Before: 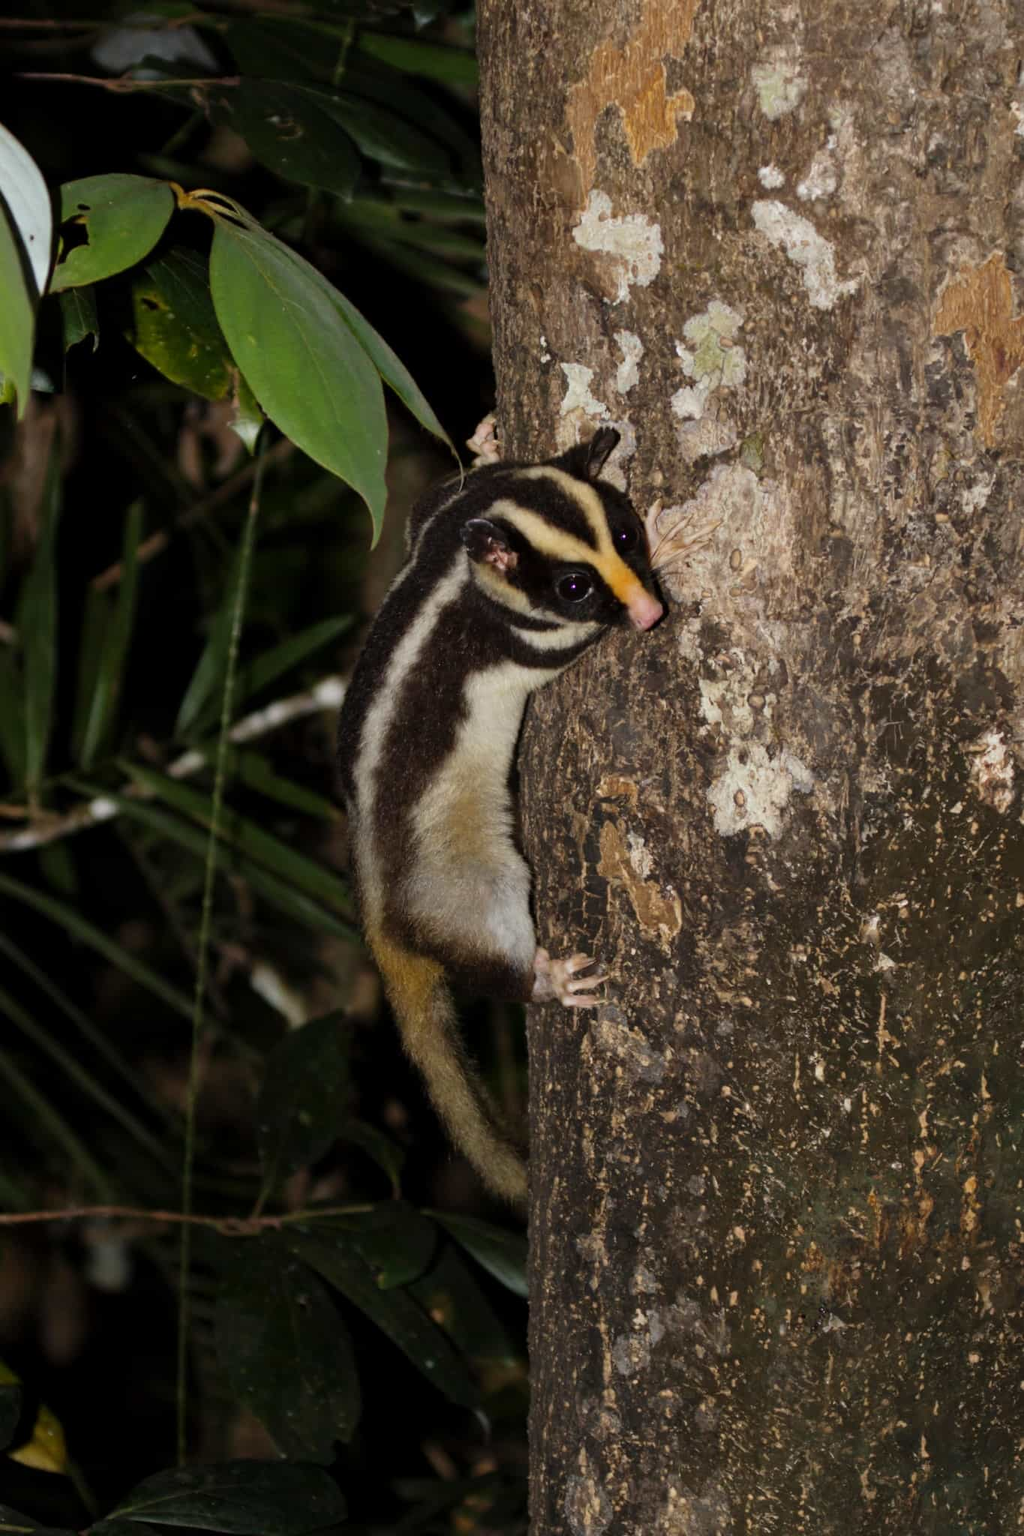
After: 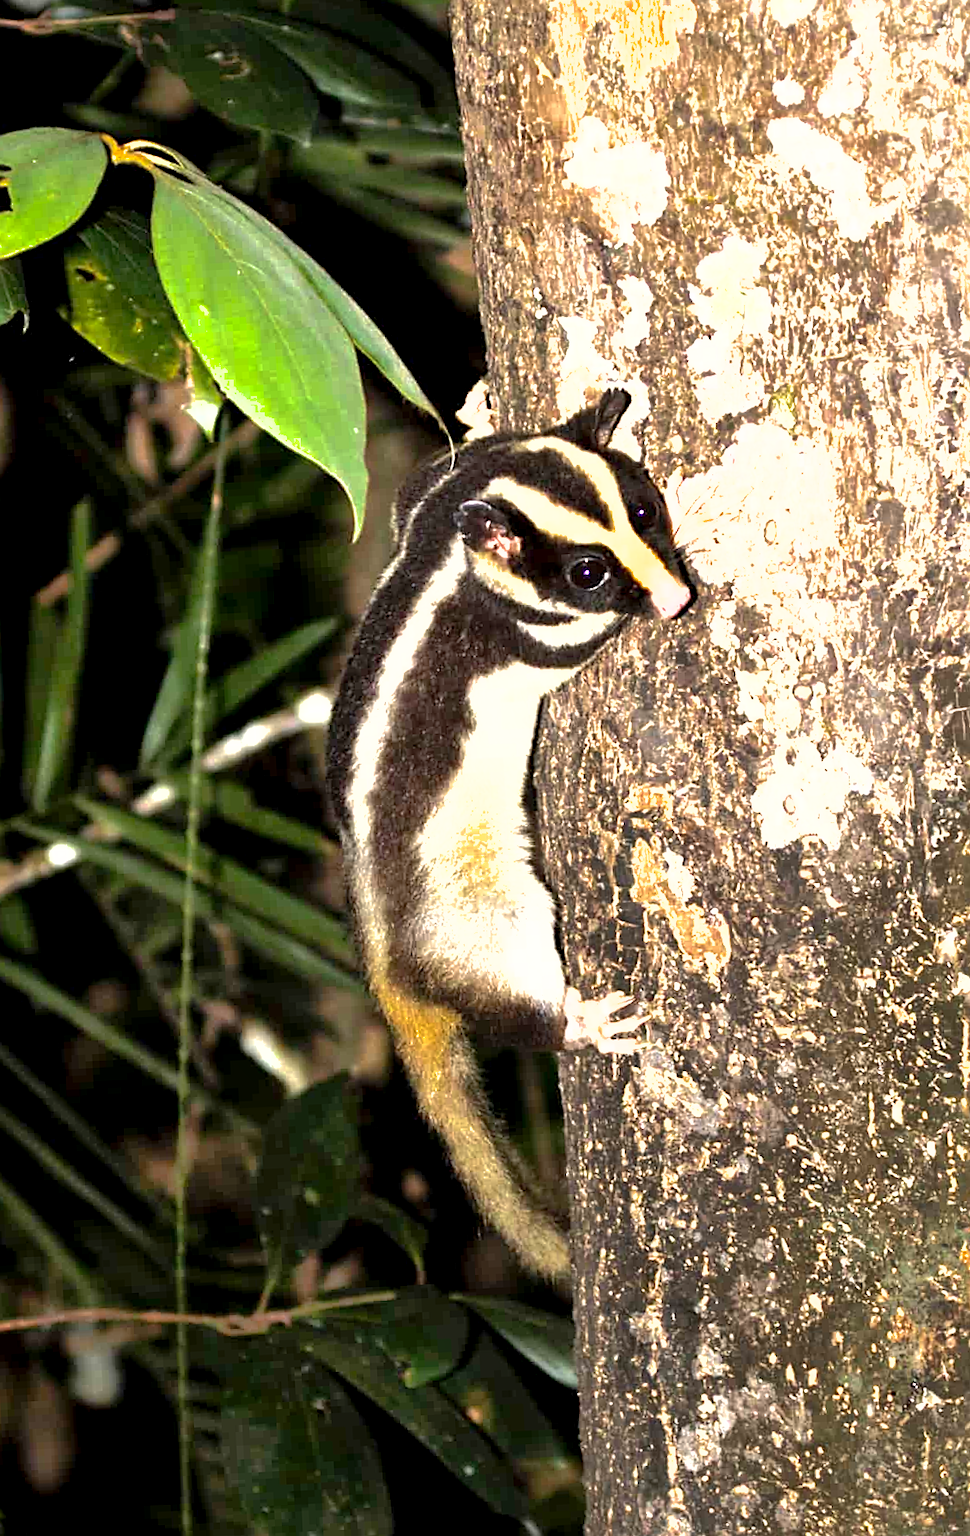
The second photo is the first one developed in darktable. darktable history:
shadows and highlights: on, module defaults
tone equalizer: -8 EV -0.75 EV, -7 EV -0.7 EV, -6 EV -0.6 EV, -5 EV -0.4 EV, -3 EV 0.4 EV, -2 EV 0.6 EV, -1 EV 0.7 EV, +0 EV 0.75 EV, edges refinement/feathering 500, mask exposure compensation -1.57 EV, preserve details no
rotate and perspective: rotation -2°, crop left 0.022, crop right 0.978, crop top 0.049, crop bottom 0.951
crop and rotate: angle 1°, left 4.281%, top 0.642%, right 11.383%, bottom 2.486%
exposure: black level correction 0.001, exposure 1.84 EV, compensate highlight preservation false
sharpen: on, module defaults
